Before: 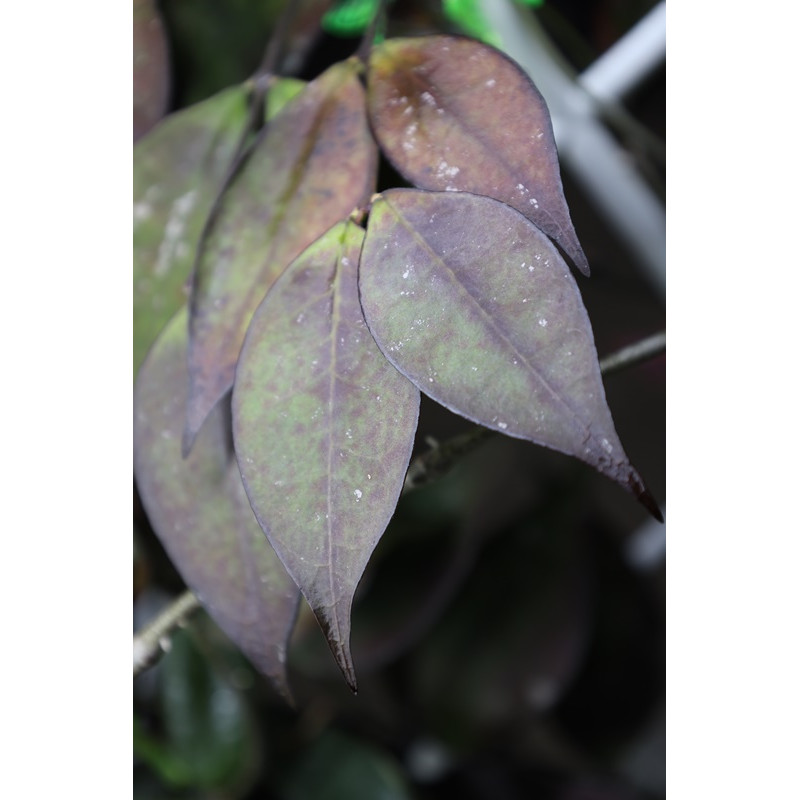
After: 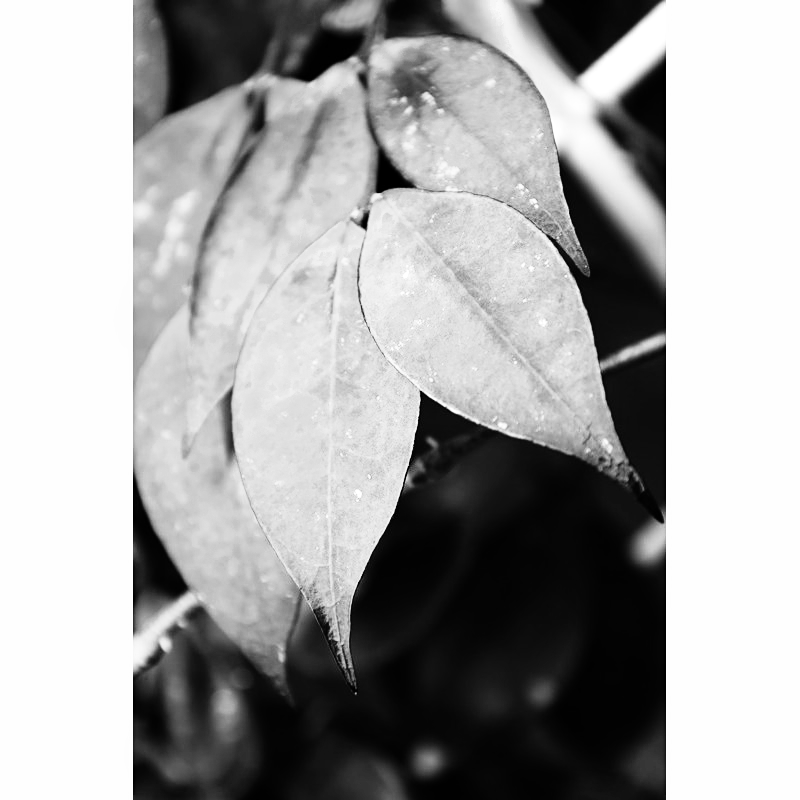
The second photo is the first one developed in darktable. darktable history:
contrast equalizer: octaves 7, y [[0.6 ×6], [0.55 ×6], [0 ×6], [0 ×6], [0 ×6]], mix 0.15
denoise (profiled): strength 1.2, preserve shadows 0, a [-1, 0, 0], y [[0.5 ×7] ×4, [0 ×7], [0.5 ×7]], compensate highlight preservation false
monochrome: on, module defaults
rgb curve: curves: ch0 [(0, 0) (0.21, 0.15) (0.24, 0.21) (0.5, 0.75) (0.75, 0.96) (0.89, 0.99) (1, 1)]; ch1 [(0, 0.02) (0.21, 0.13) (0.25, 0.2) (0.5, 0.67) (0.75, 0.9) (0.89, 0.97) (1, 1)]; ch2 [(0, 0.02) (0.21, 0.13) (0.25, 0.2) (0.5, 0.67) (0.75, 0.9) (0.89, 0.97) (1, 1)], compensate middle gray true
sharpen: amount 0.2
color balance rgb: shadows lift › chroma 1%, shadows lift › hue 113°, highlights gain › chroma 0.2%, highlights gain › hue 333°, perceptual saturation grading › global saturation 20%, perceptual saturation grading › highlights -50%, perceptual saturation grading › shadows 25%, contrast -10%
color zones: curves: ch0 [(0, 0.5) (0.125, 0.4) (0.25, 0.5) (0.375, 0.4) (0.5, 0.4) (0.625, 0.6) (0.75, 0.6) (0.875, 0.5)]; ch1 [(0, 0.35) (0.125, 0.45) (0.25, 0.35) (0.375, 0.35) (0.5, 0.35) (0.625, 0.35) (0.75, 0.45) (0.875, 0.35)]; ch2 [(0, 0.6) (0.125, 0.5) (0.25, 0.5) (0.375, 0.6) (0.5, 0.6) (0.625, 0.5) (0.75, 0.5) (0.875, 0.5)]
